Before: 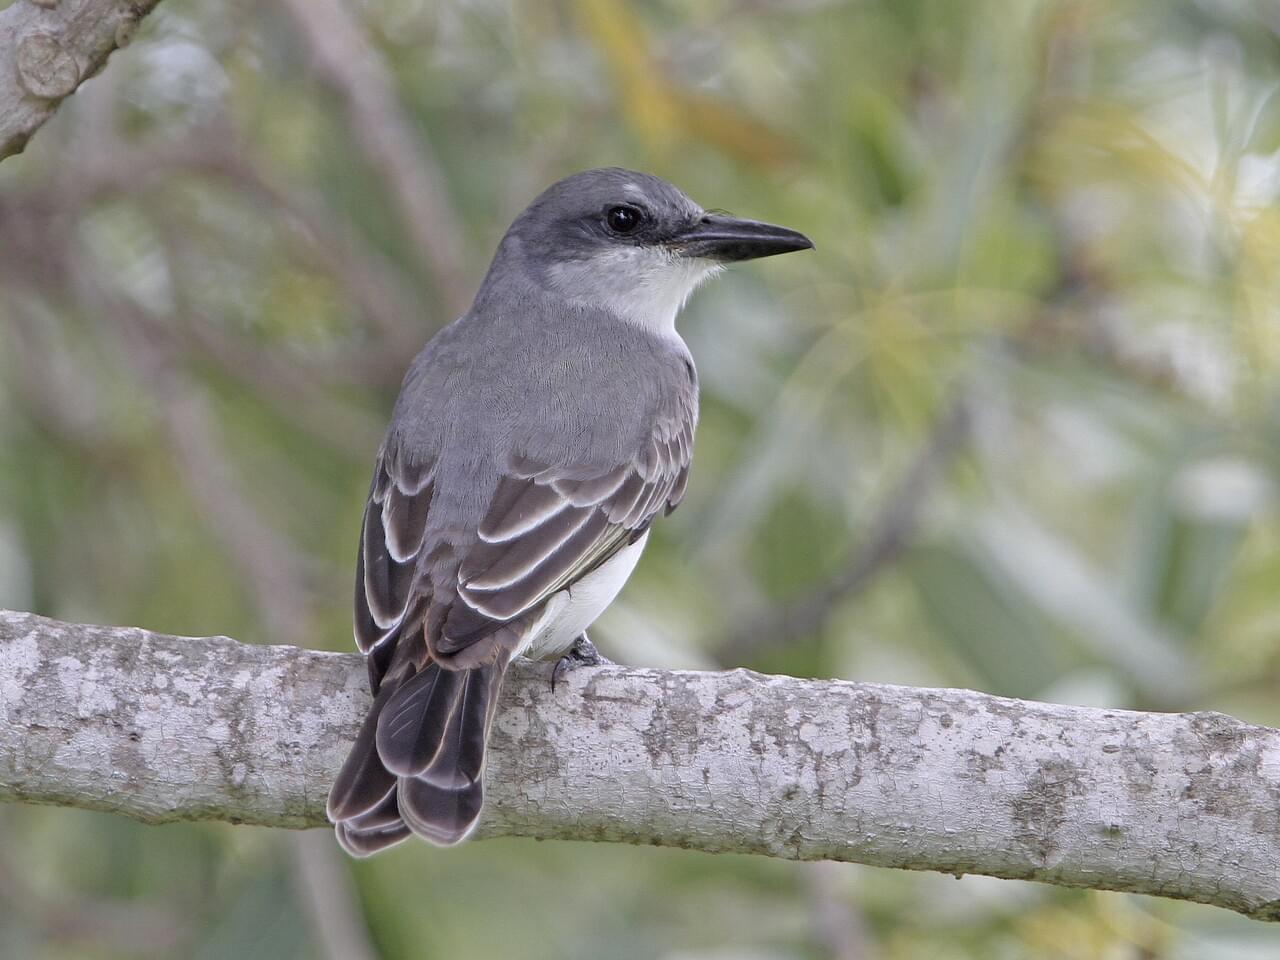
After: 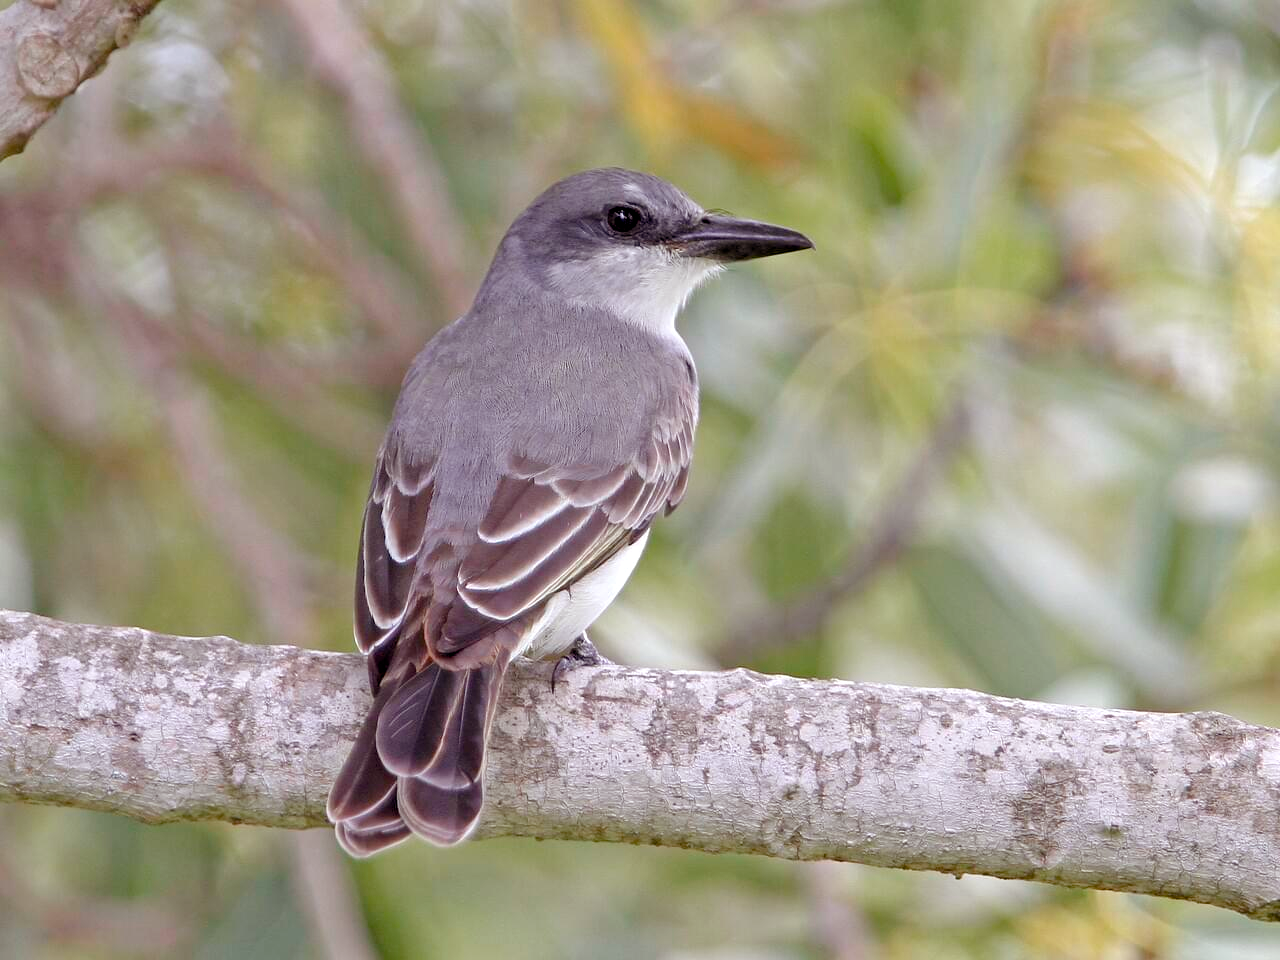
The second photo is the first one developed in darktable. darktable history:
color balance rgb: power › chroma 1.073%, power › hue 28.39°, perceptual saturation grading › global saturation 13.818%, perceptual saturation grading › highlights -24.988%, perceptual saturation grading › shadows 23.924%, global vibrance 14.761%
exposure: black level correction 0.002, exposure 0.298 EV, compensate exposure bias true, compensate highlight preservation false
tone equalizer: -7 EV 0.127 EV, edges refinement/feathering 500, mask exposure compensation -1.57 EV, preserve details no
